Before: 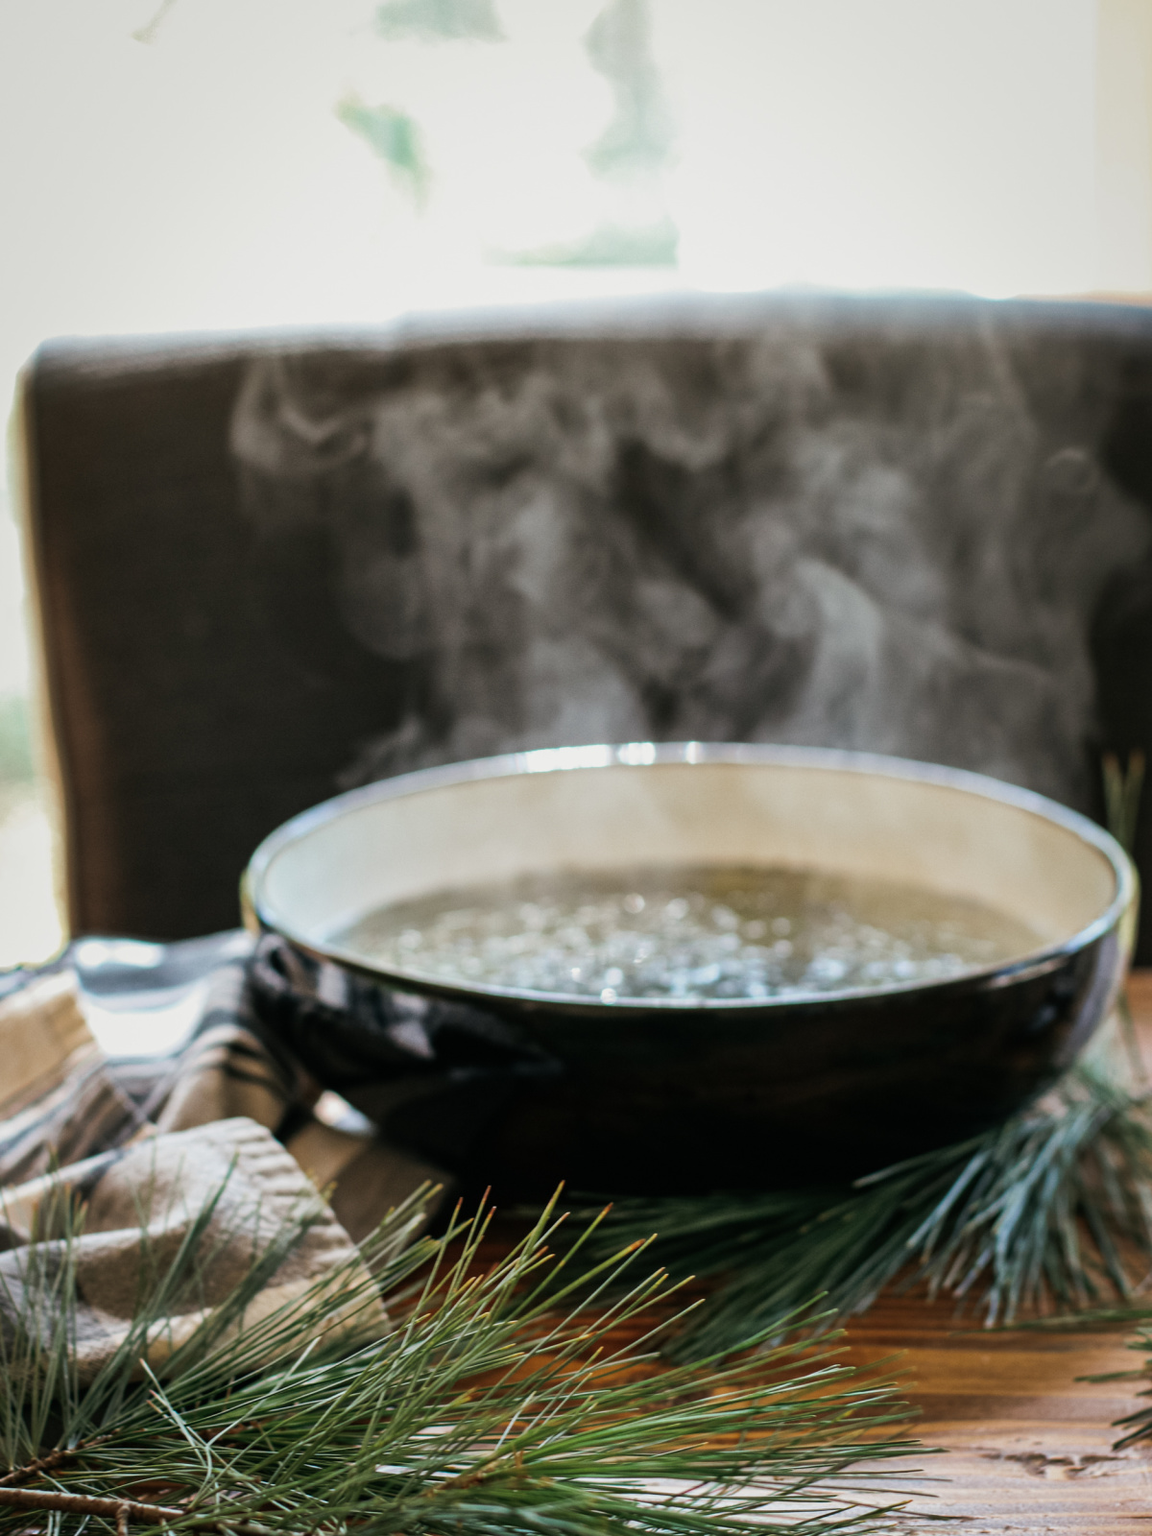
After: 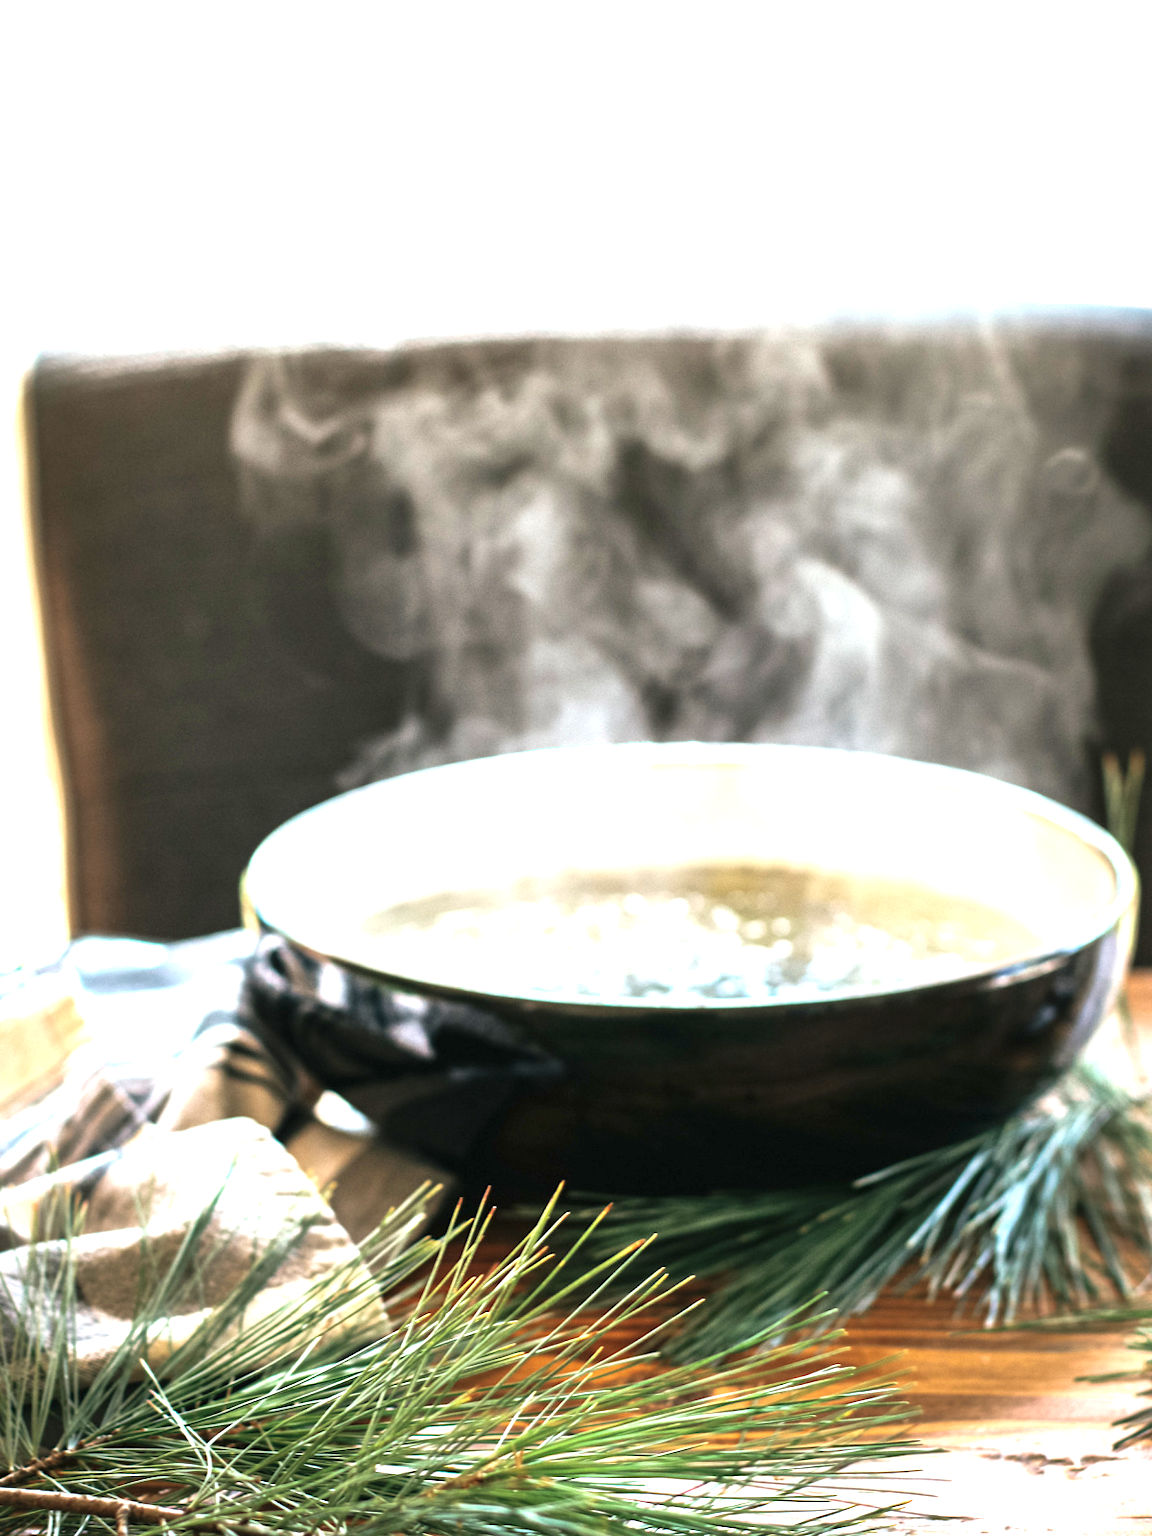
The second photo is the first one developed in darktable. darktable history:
exposure: black level correction 0, exposure 1.689 EV, compensate highlight preservation false
